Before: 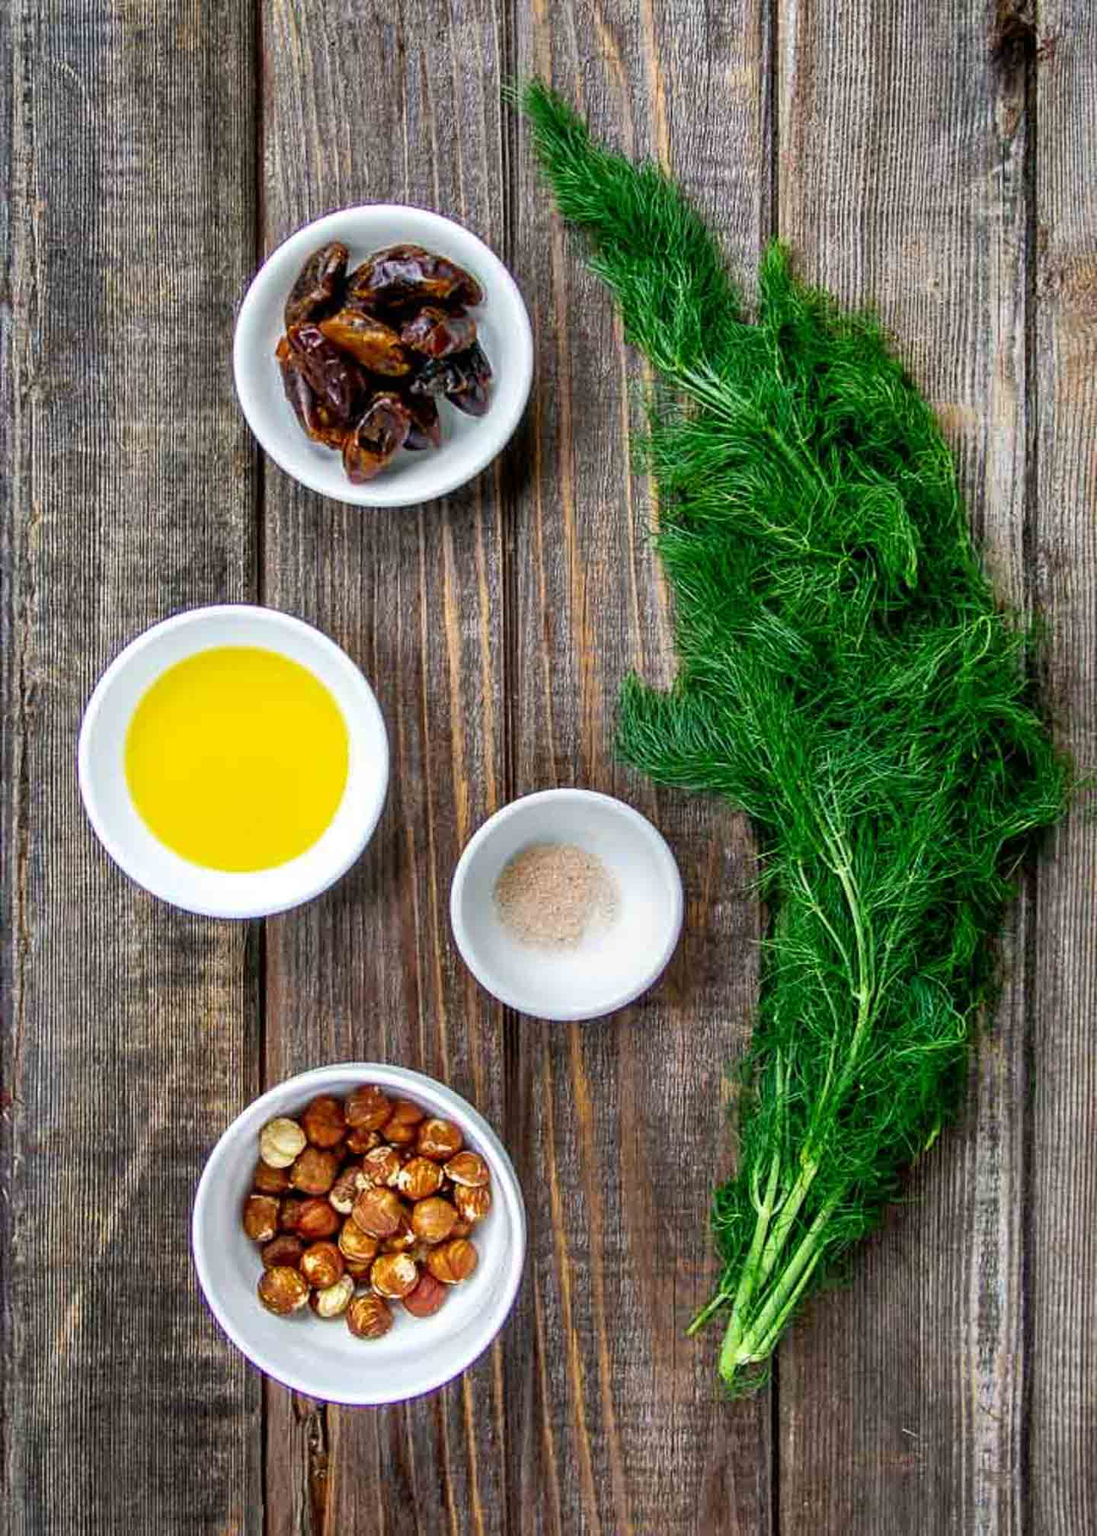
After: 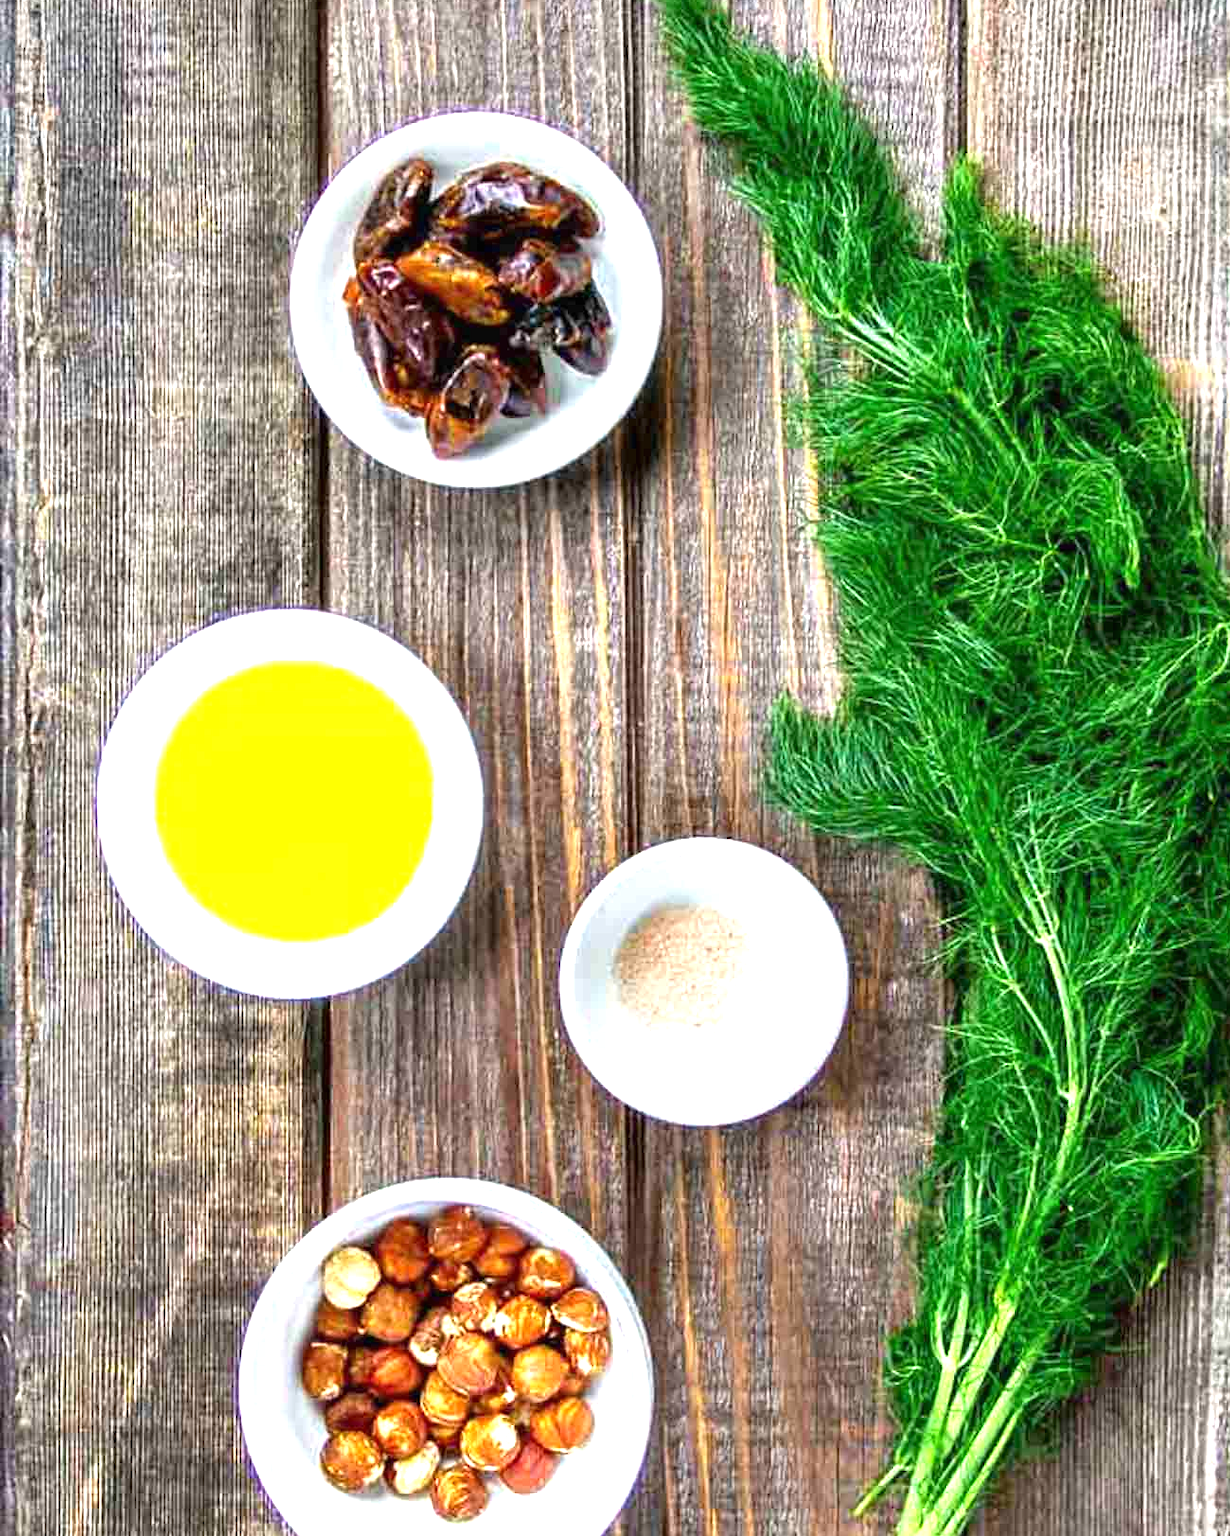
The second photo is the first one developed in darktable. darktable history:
exposure: black level correction 0, exposure 1.196 EV, compensate highlight preservation false
crop: top 7.46%, right 9.691%, bottom 12.009%
